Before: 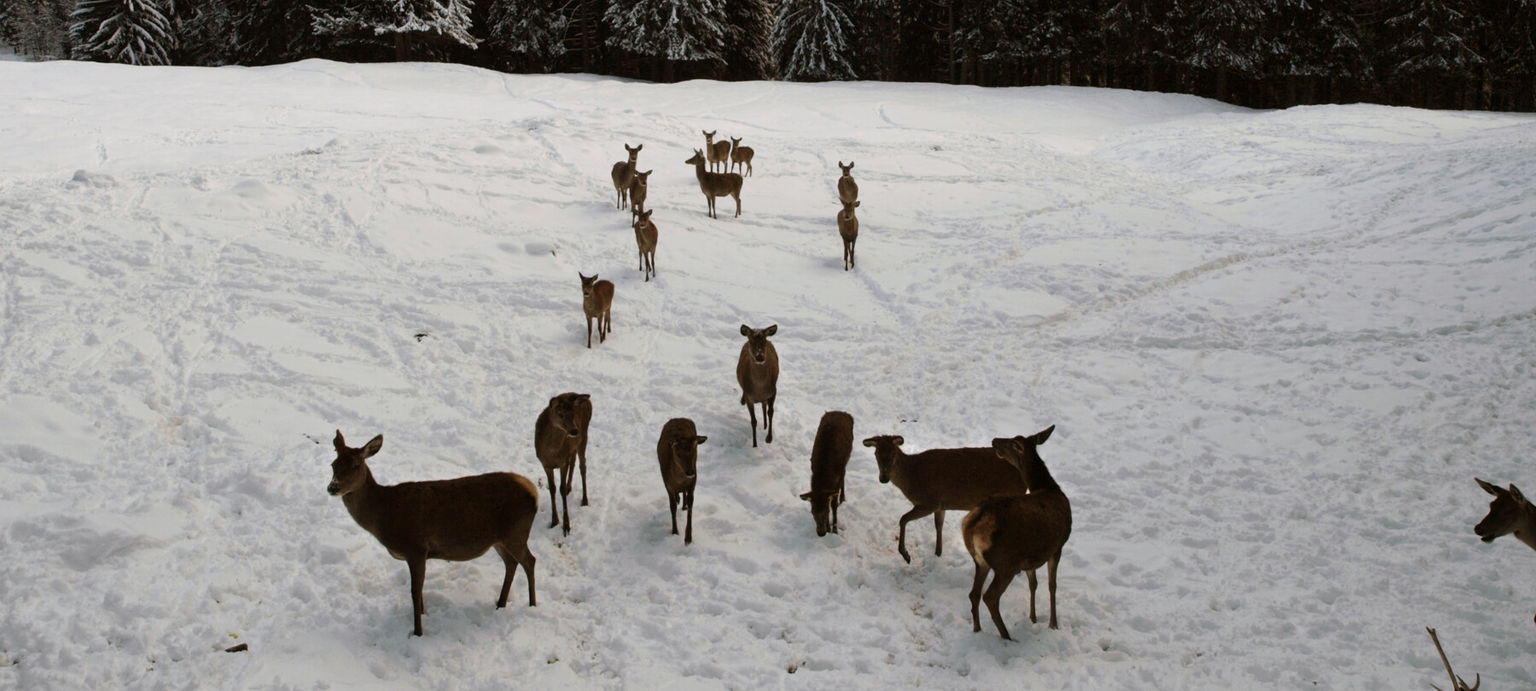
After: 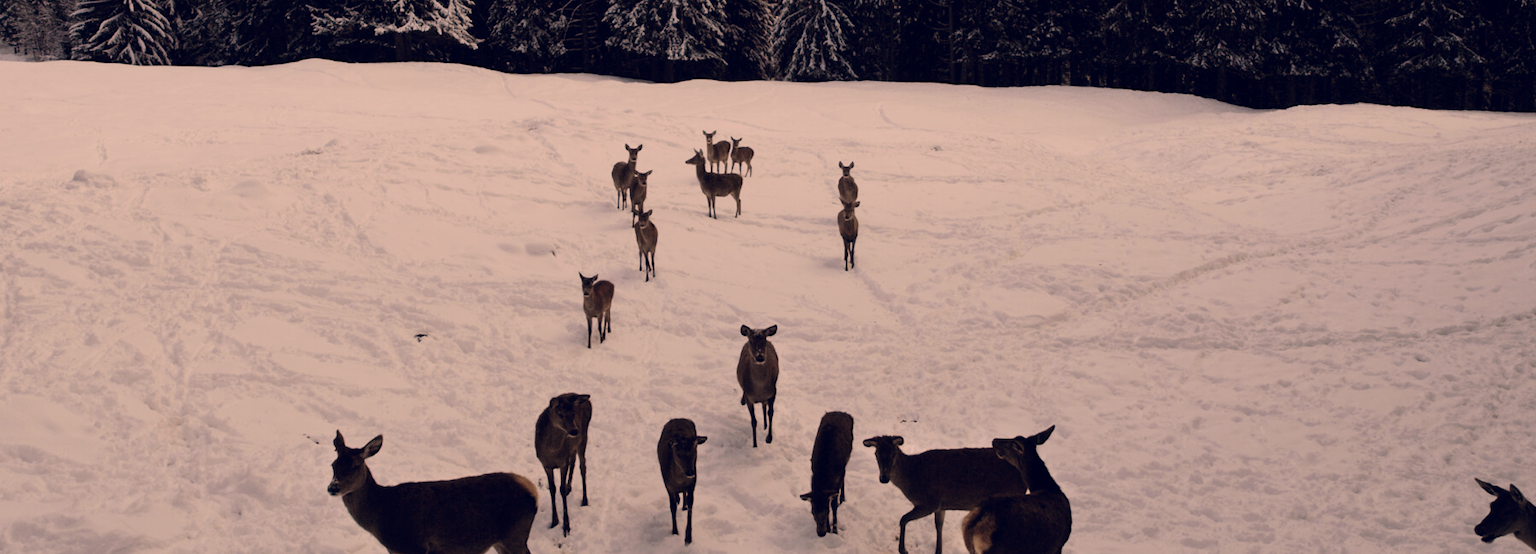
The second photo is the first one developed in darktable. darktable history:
crop: bottom 19.703%
filmic rgb: black relative exposure -7.65 EV, white relative exposure 4.56 EV, threshold 5.98 EV, hardness 3.61, contrast in shadows safe, enable highlight reconstruction true
color correction: highlights a* 20.07, highlights b* 27.47, shadows a* 3.37, shadows b* -17.18, saturation 0.732
